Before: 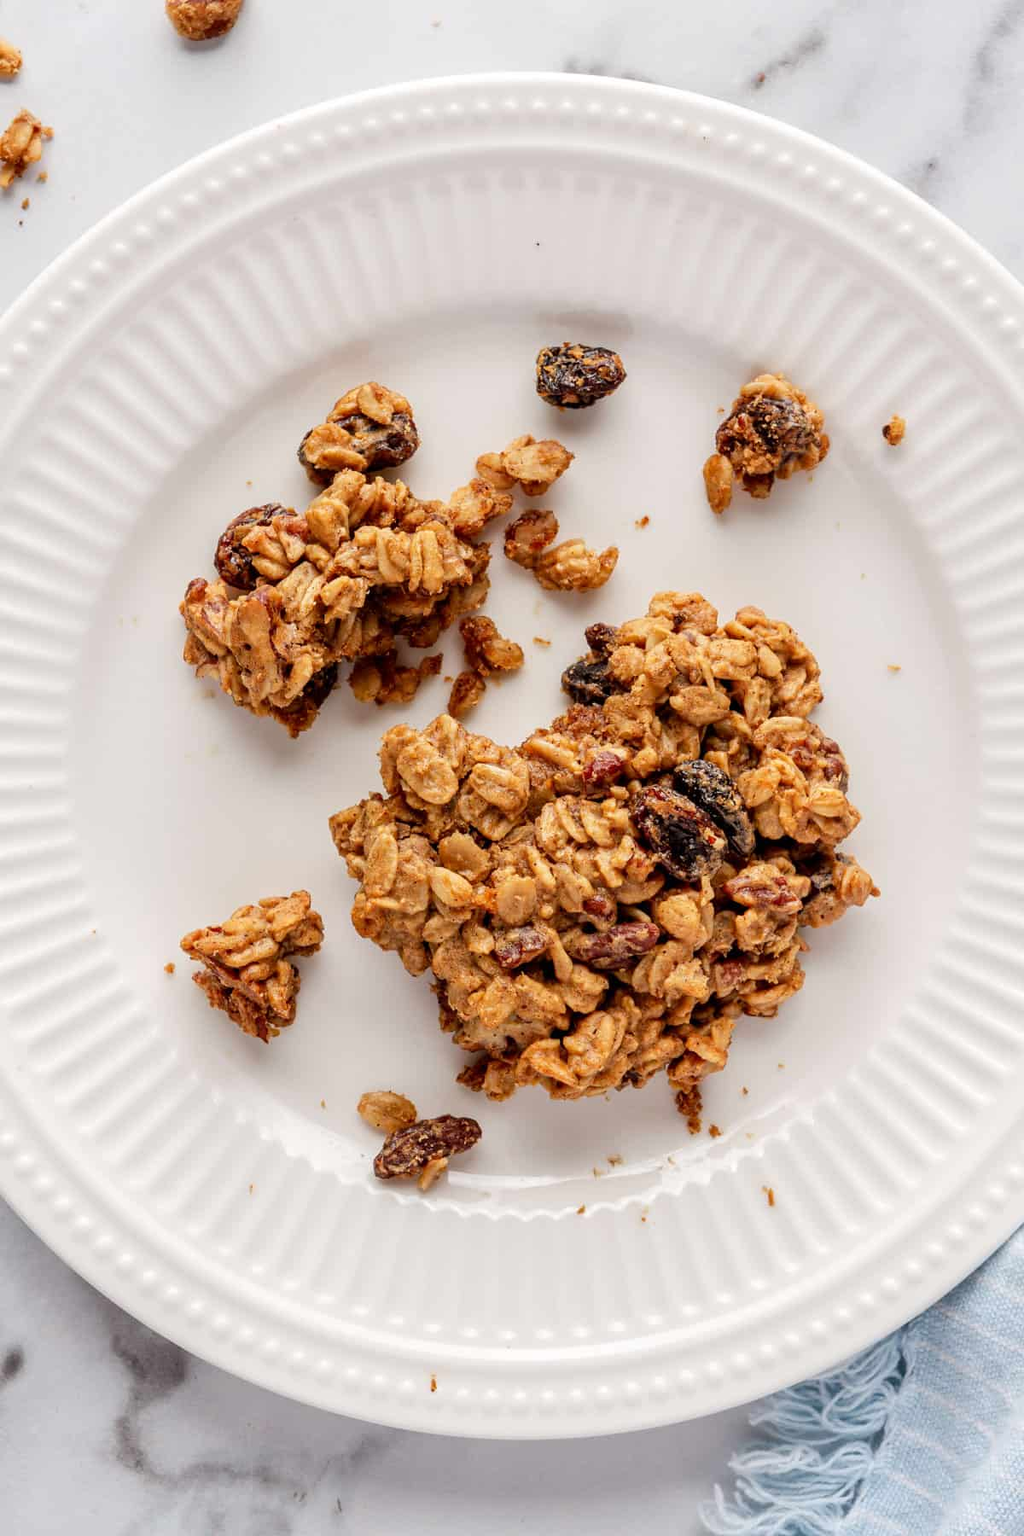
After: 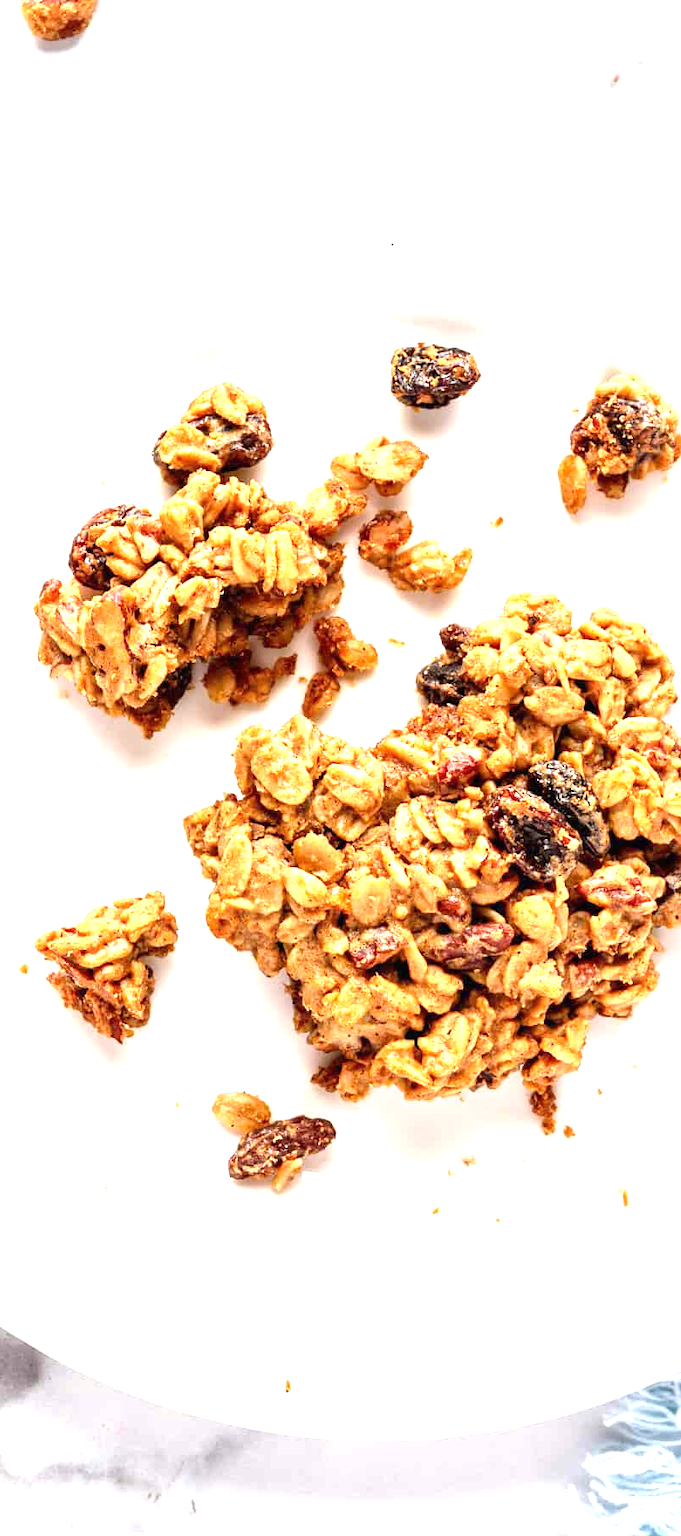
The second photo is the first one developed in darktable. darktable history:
exposure: black level correction 0, exposure 1.44 EV, compensate highlight preservation false
crop and rotate: left 14.308%, right 19.171%
